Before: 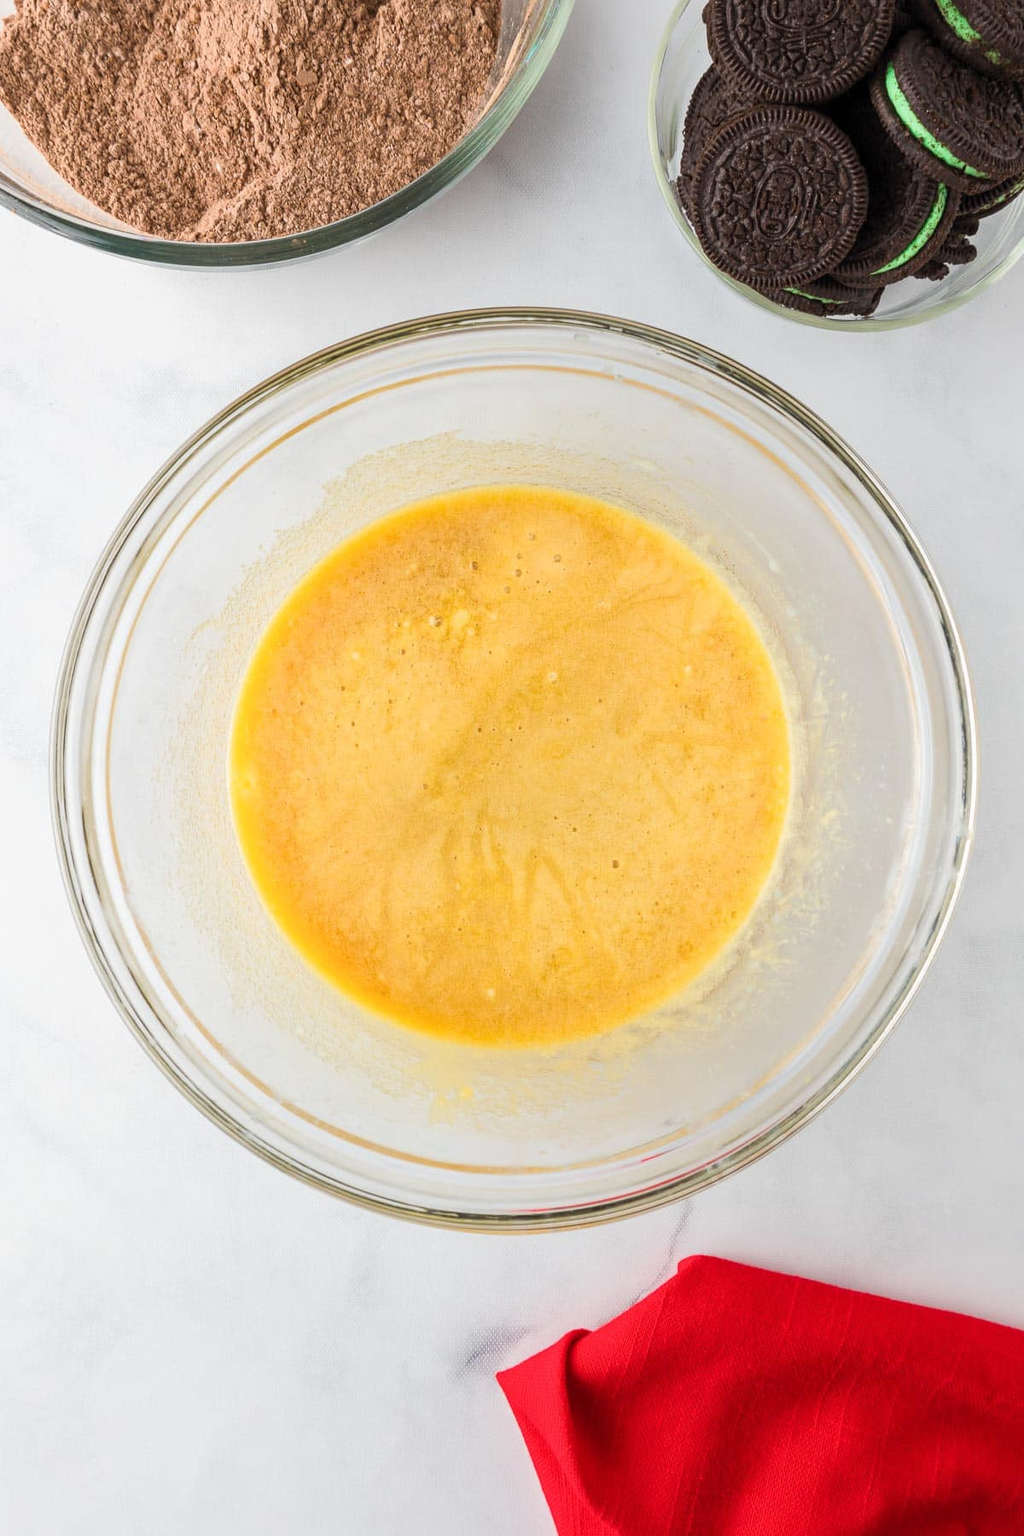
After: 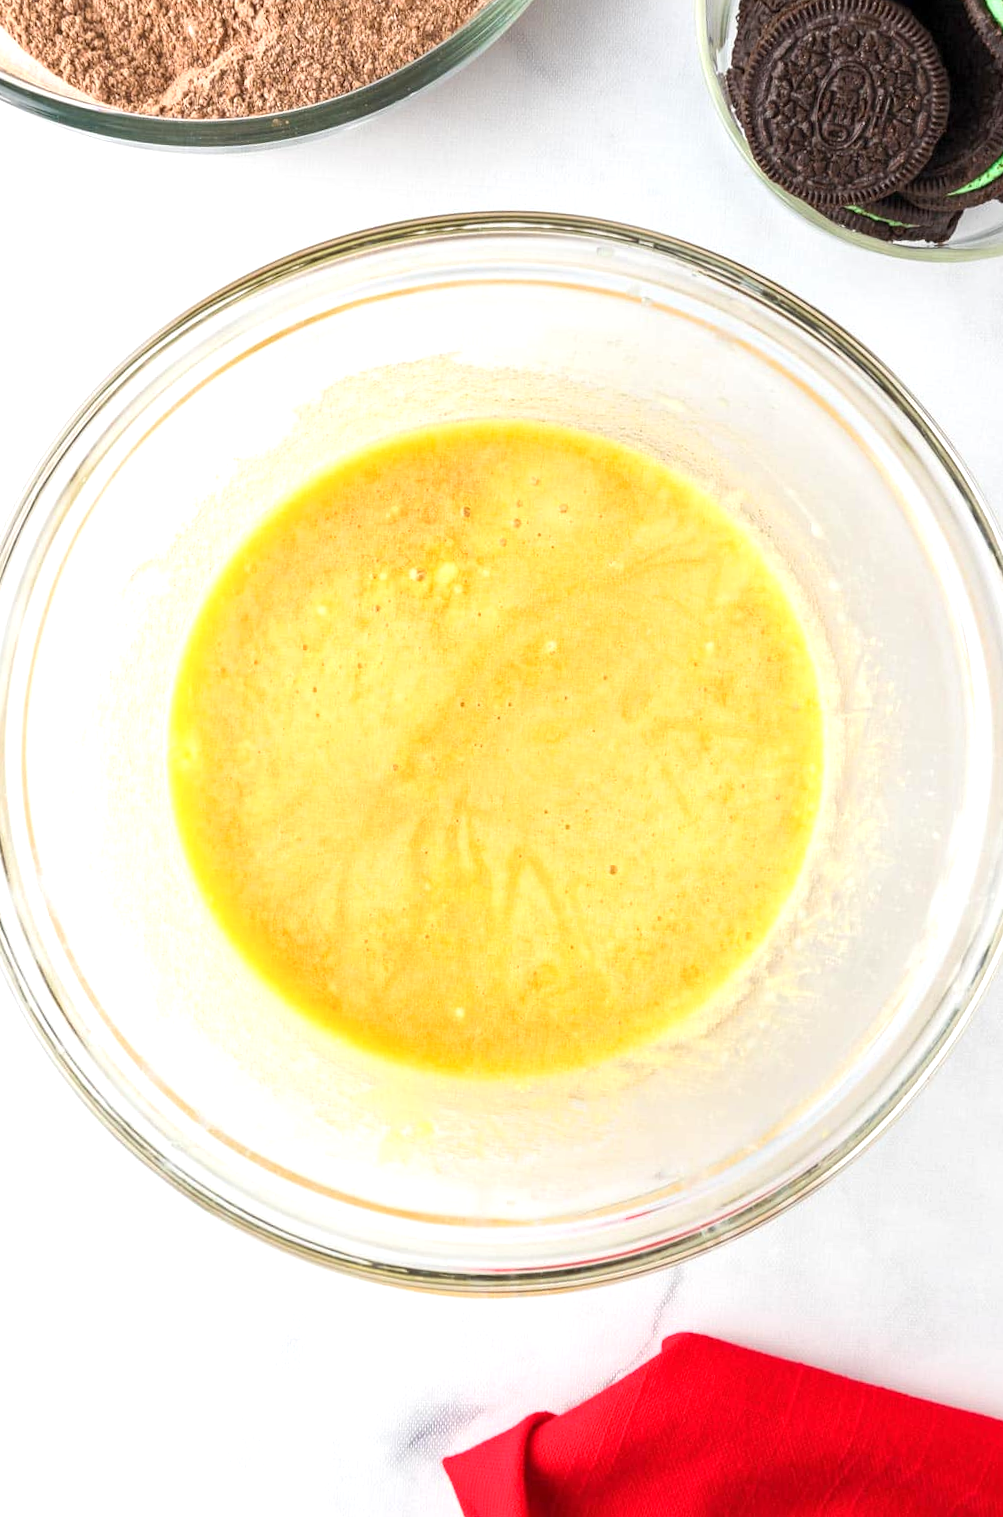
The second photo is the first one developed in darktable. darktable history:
crop and rotate: angle -2.96°, left 5.351%, top 5.16%, right 4.696%, bottom 4.114%
exposure: exposure 0.551 EV, compensate highlight preservation false
